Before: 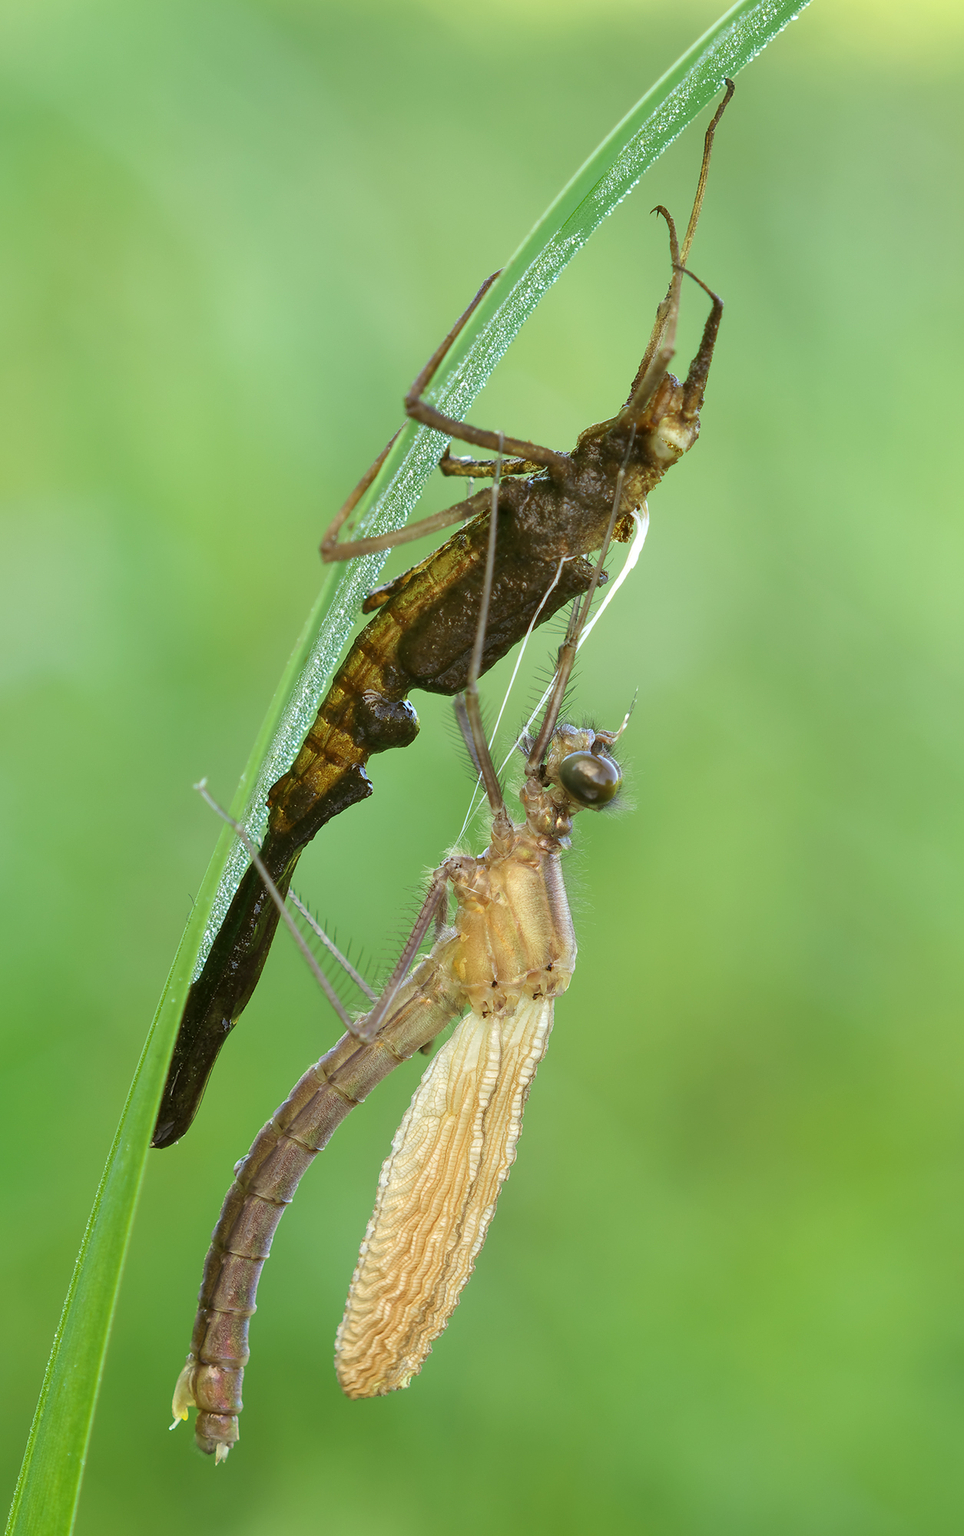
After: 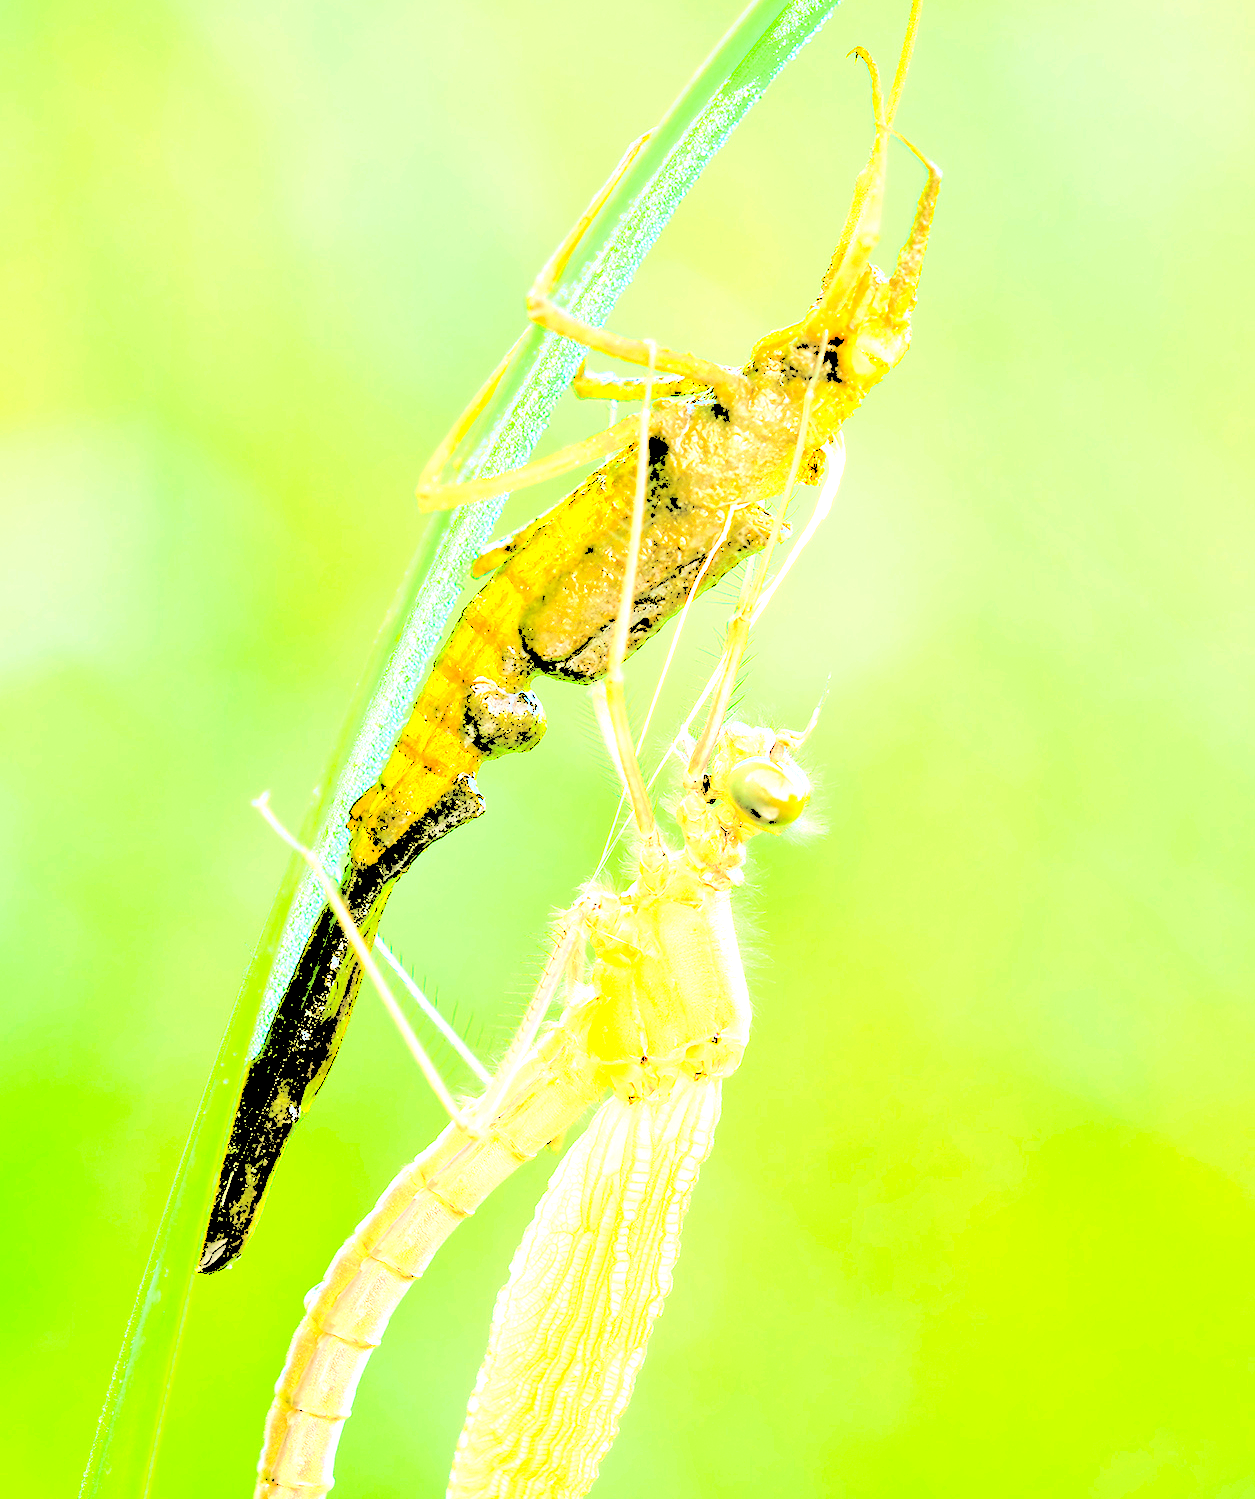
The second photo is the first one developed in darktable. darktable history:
levels: levels [0.246, 0.256, 0.506]
crop: top 11.056%, bottom 13.95%
exposure: black level correction -0.005, exposure 1.007 EV, compensate highlight preservation false
color balance rgb: perceptual saturation grading › global saturation 30.983%
